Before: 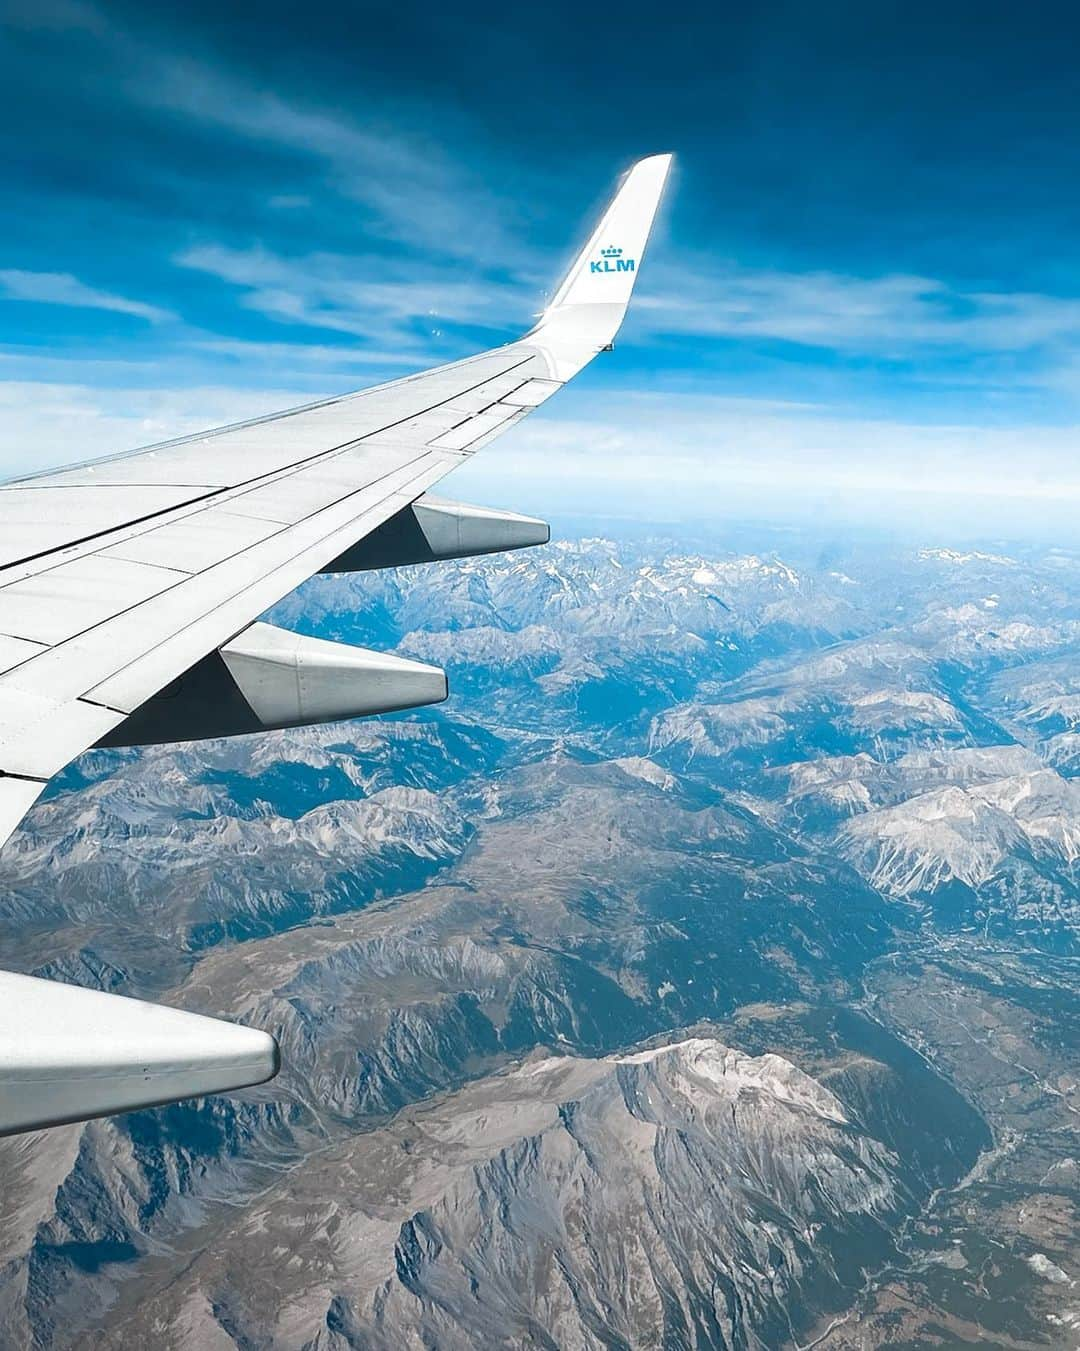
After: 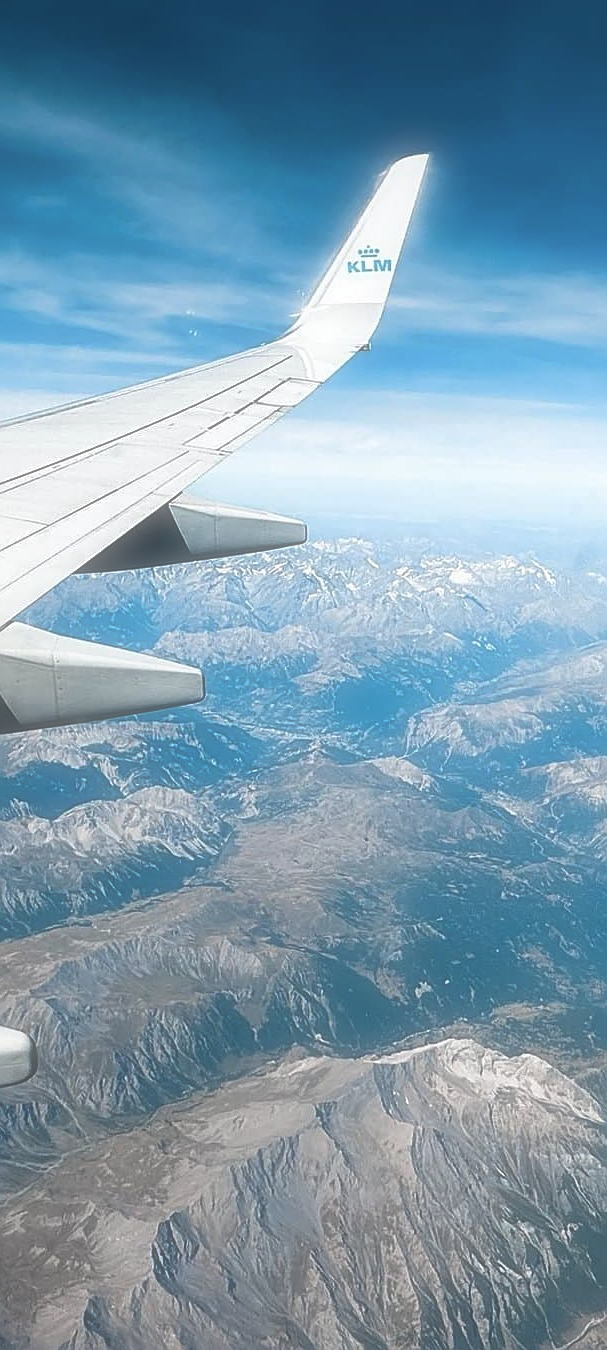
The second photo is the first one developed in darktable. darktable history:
crop and rotate: left 22.516%, right 21.234%
sharpen: on, module defaults
soften: size 60.24%, saturation 65.46%, brightness 0.506 EV, mix 25.7%
